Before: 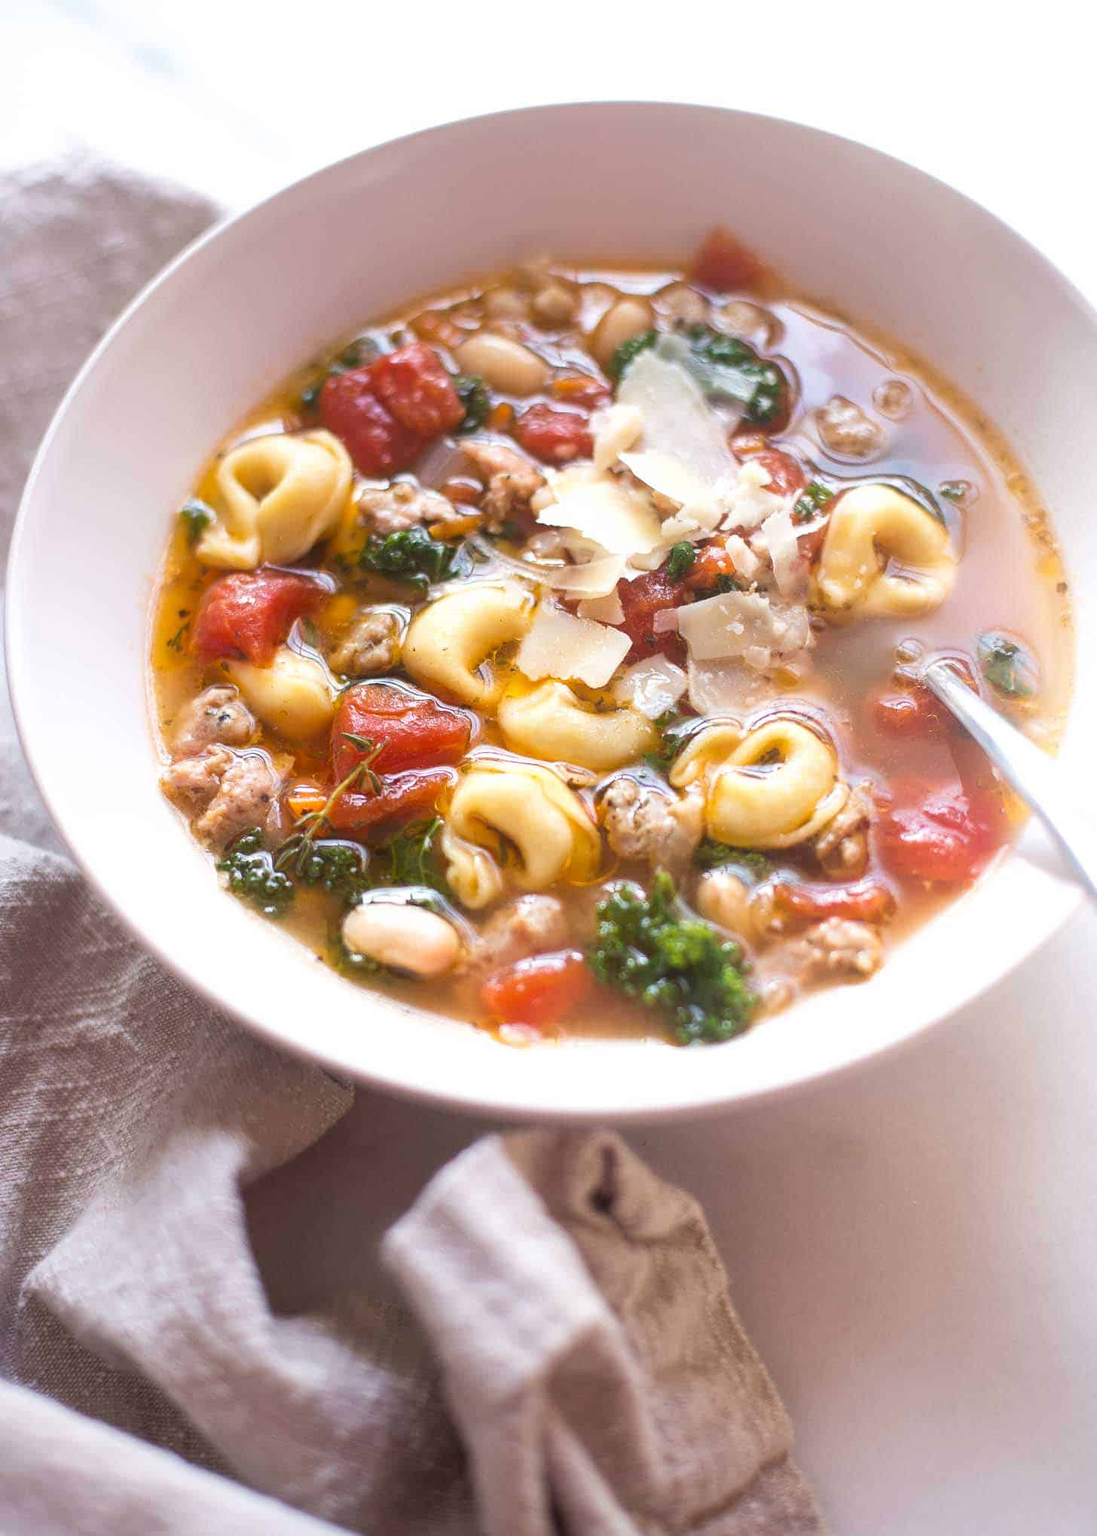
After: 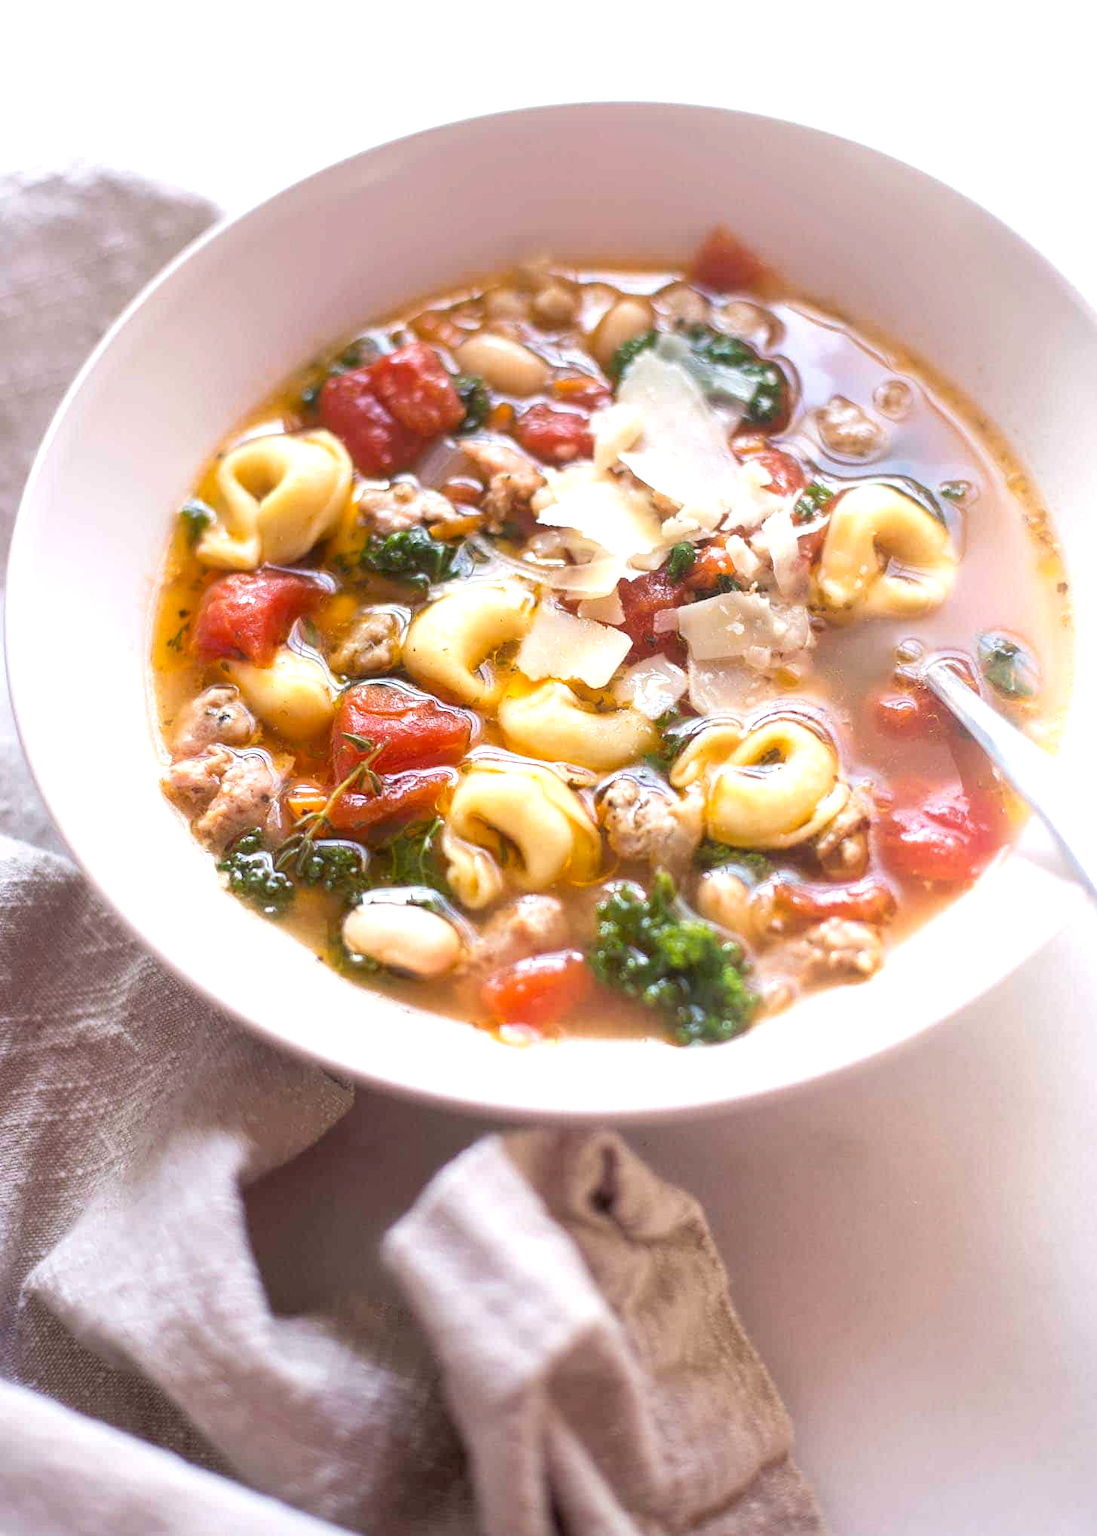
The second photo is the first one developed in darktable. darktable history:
exposure: black level correction 0.005, exposure 0.281 EV, compensate highlight preservation false
